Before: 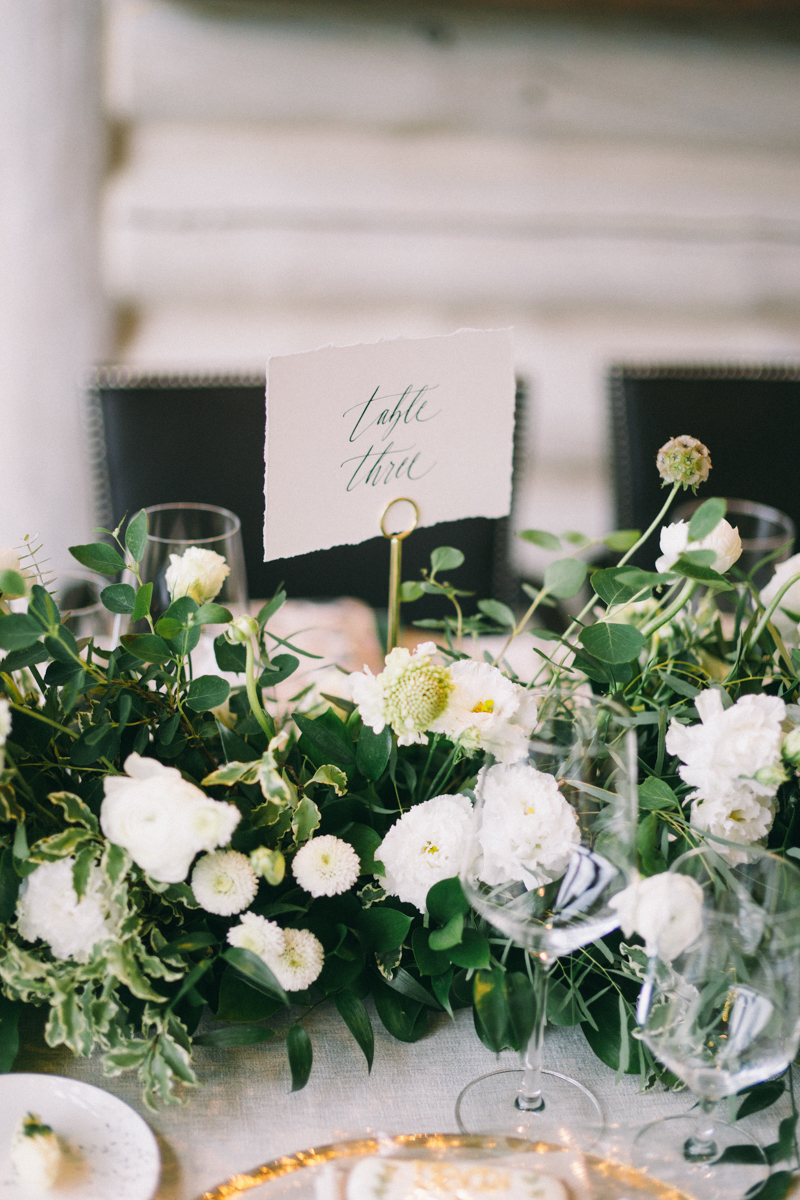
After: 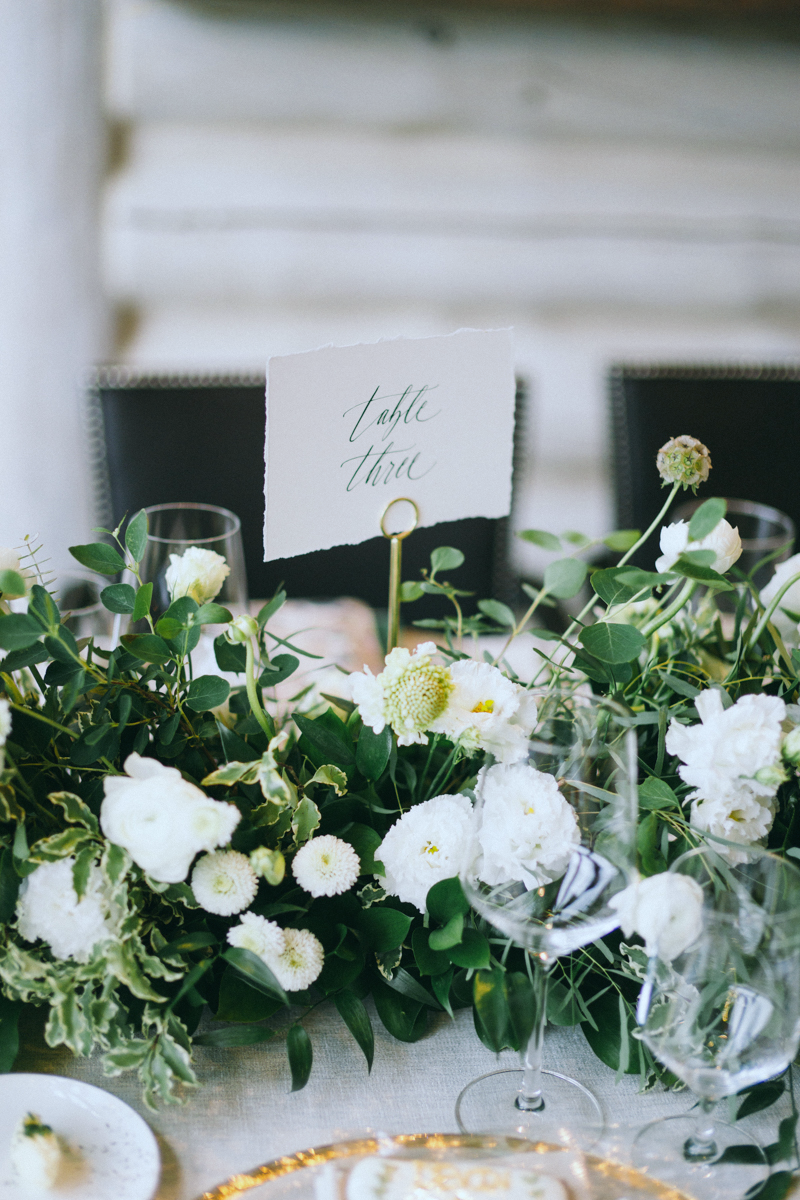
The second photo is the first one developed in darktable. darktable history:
exposure: black level correction 0, compensate exposure bias true, compensate highlight preservation false
white balance: red 0.925, blue 1.046
